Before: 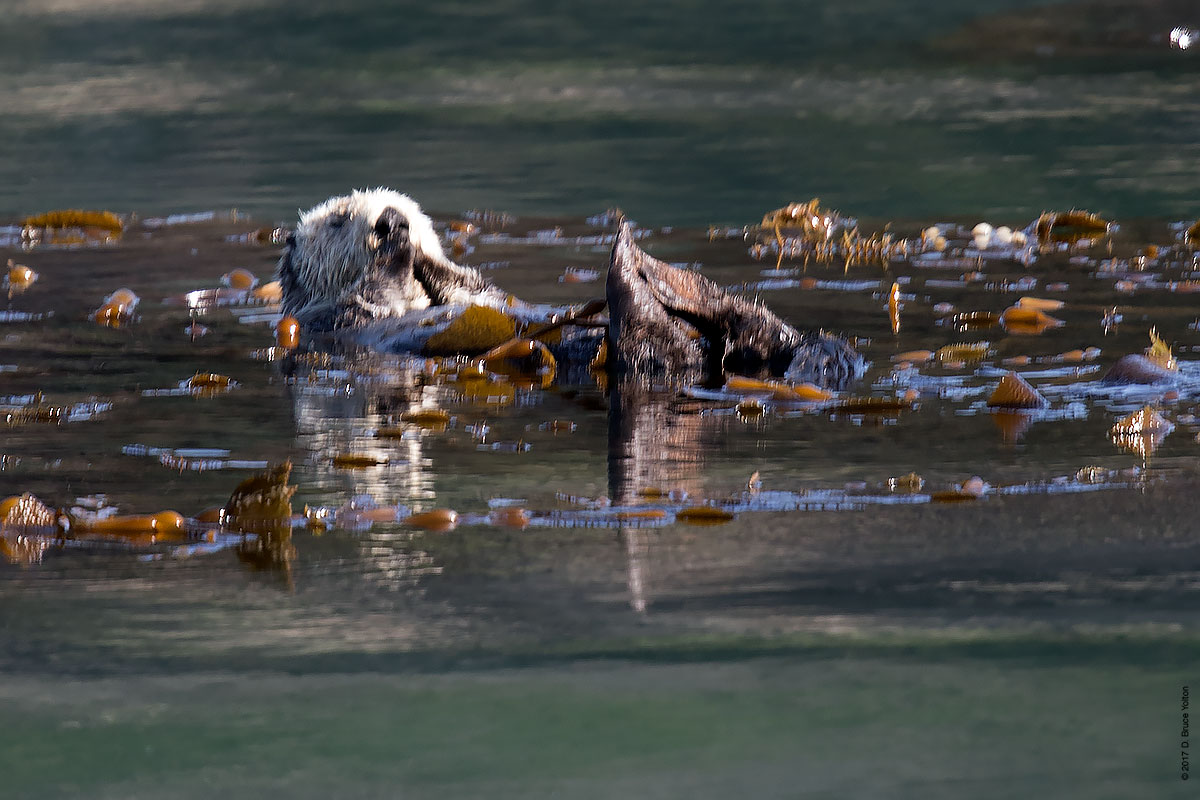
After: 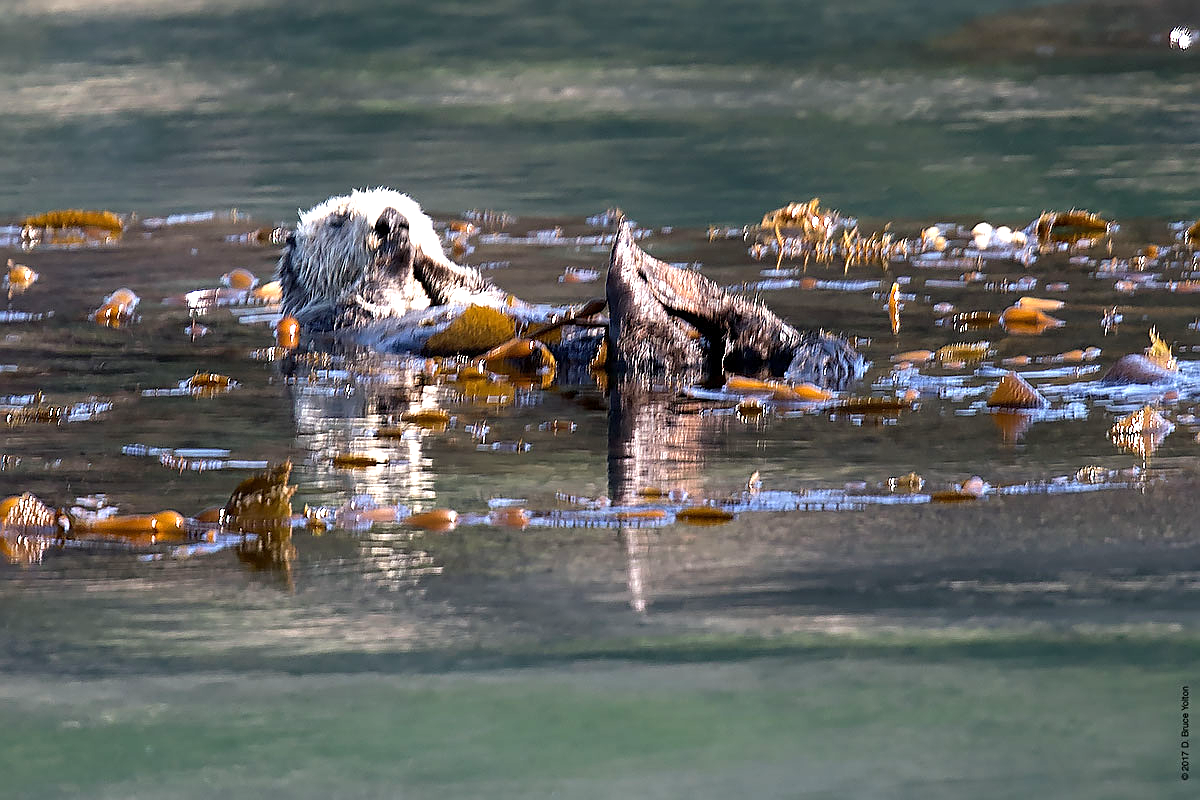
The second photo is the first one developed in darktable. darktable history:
exposure: exposure 1 EV, compensate highlight preservation false
sharpen: on, module defaults
